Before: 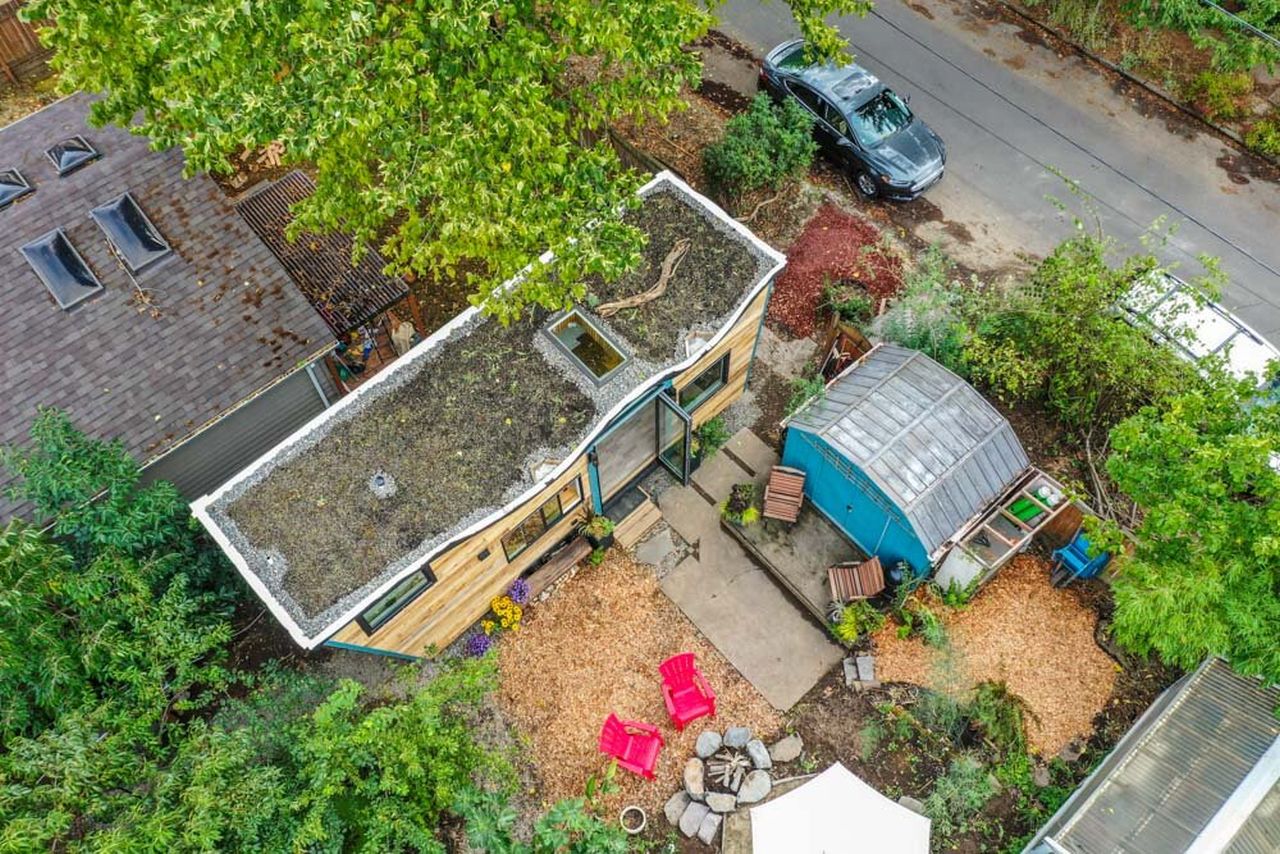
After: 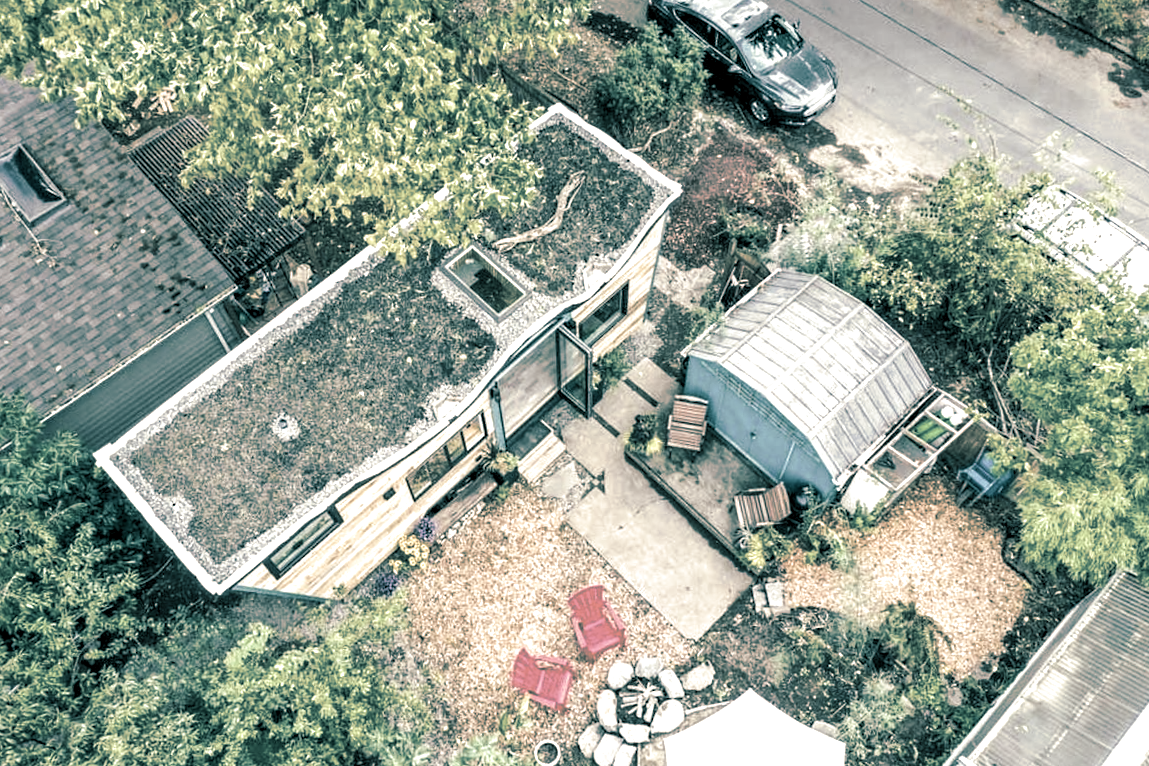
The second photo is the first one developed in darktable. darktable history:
color correction: saturation 0.3
crop and rotate: angle 1.96°, left 5.673%, top 5.673%
exposure: black level correction 0, exposure 0.5 EV, compensate exposure bias true, compensate highlight preservation false
color balance rgb: shadows lift › luminance -21.66%, shadows lift › chroma 8.98%, shadows lift › hue 283.37°, power › chroma 1.55%, power › hue 25.59°, highlights gain › luminance 6.08%, highlights gain › chroma 2.55%, highlights gain › hue 90°, global offset › luminance -0.87%, perceptual saturation grading › global saturation 27.49%, perceptual saturation grading › highlights -28.39%, perceptual saturation grading › mid-tones 15.22%, perceptual saturation grading › shadows 33.98%, perceptual brilliance grading › highlights 10%, perceptual brilliance grading › mid-tones 5%
white balance: emerald 1
tone equalizer: on, module defaults
split-toning: shadows › hue 186.43°, highlights › hue 49.29°, compress 30.29%
sharpen: radius 5.325, amount 0.312, threshold 26.433
